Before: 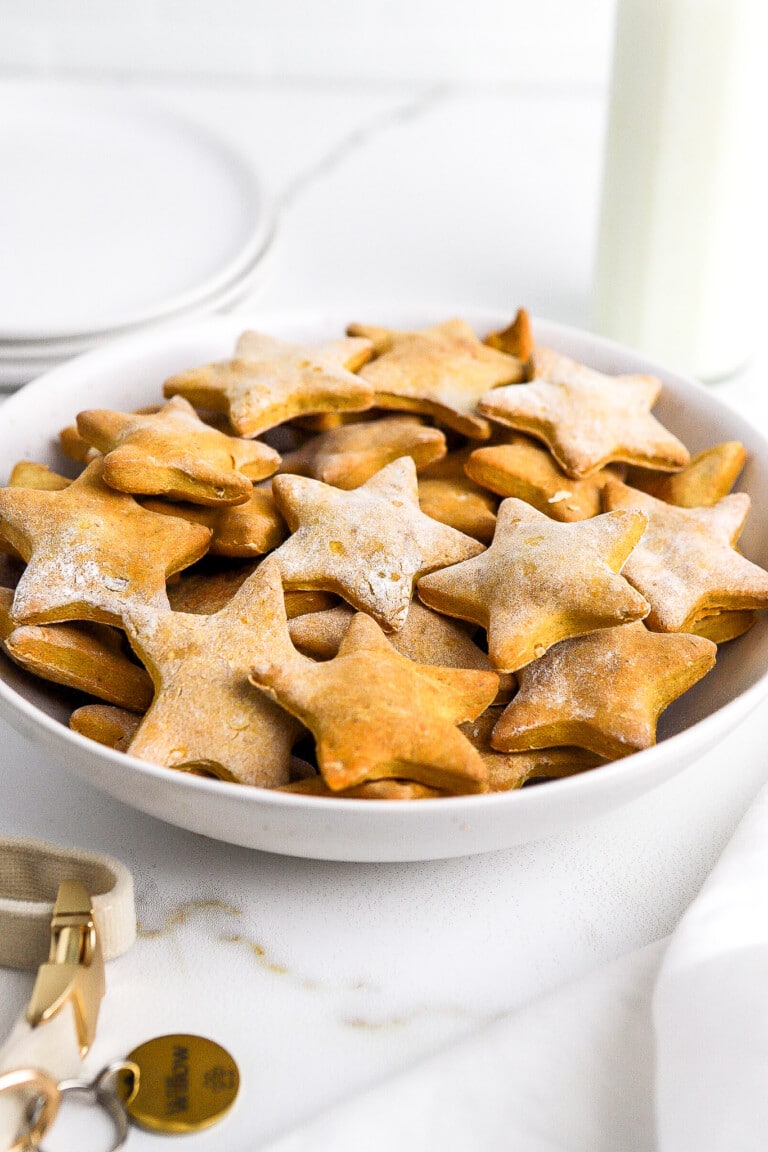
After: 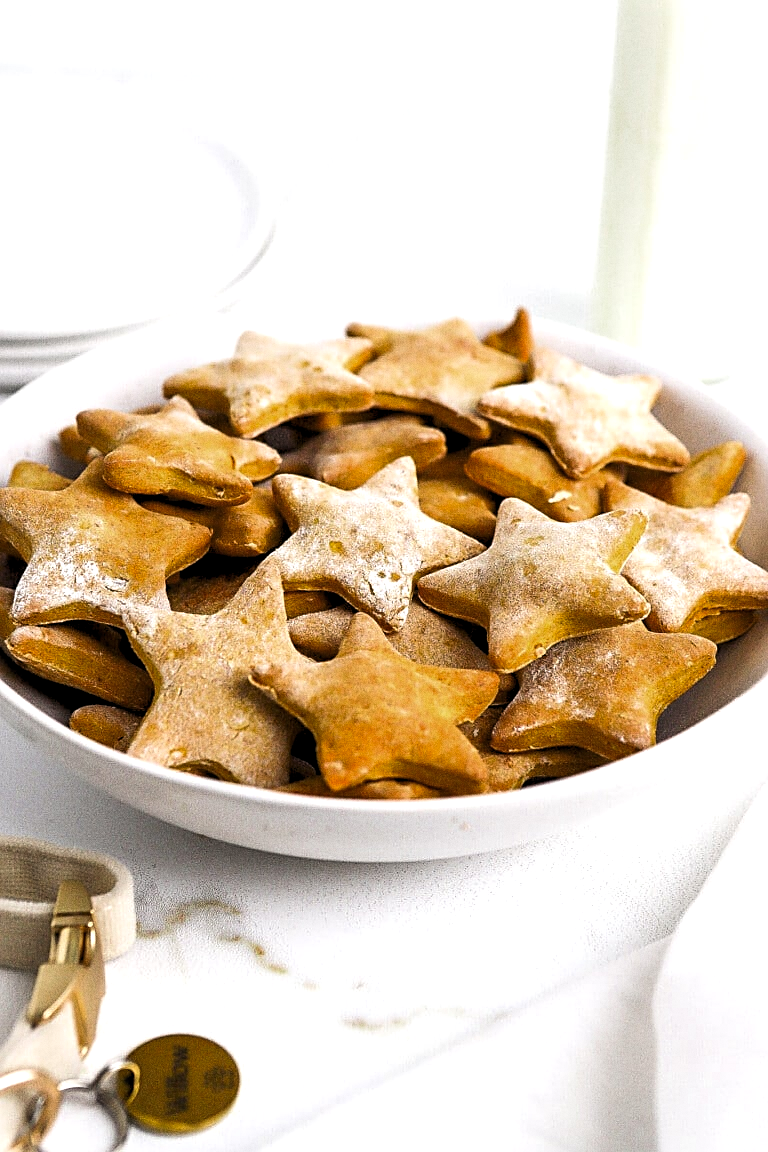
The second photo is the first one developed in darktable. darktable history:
sharpen: on, module defaults
grain: strength 26%
levels: levels [0.052, 0.496, 0.908]
color zones: curves: ch0 [(0, 0.425) (0.143, 0.422) (0.286, 0.42) (0.429, 0.419) (0.571, 0.419) (0.714, 0.42) (0.857, 0.422) (1, 0.425)]
